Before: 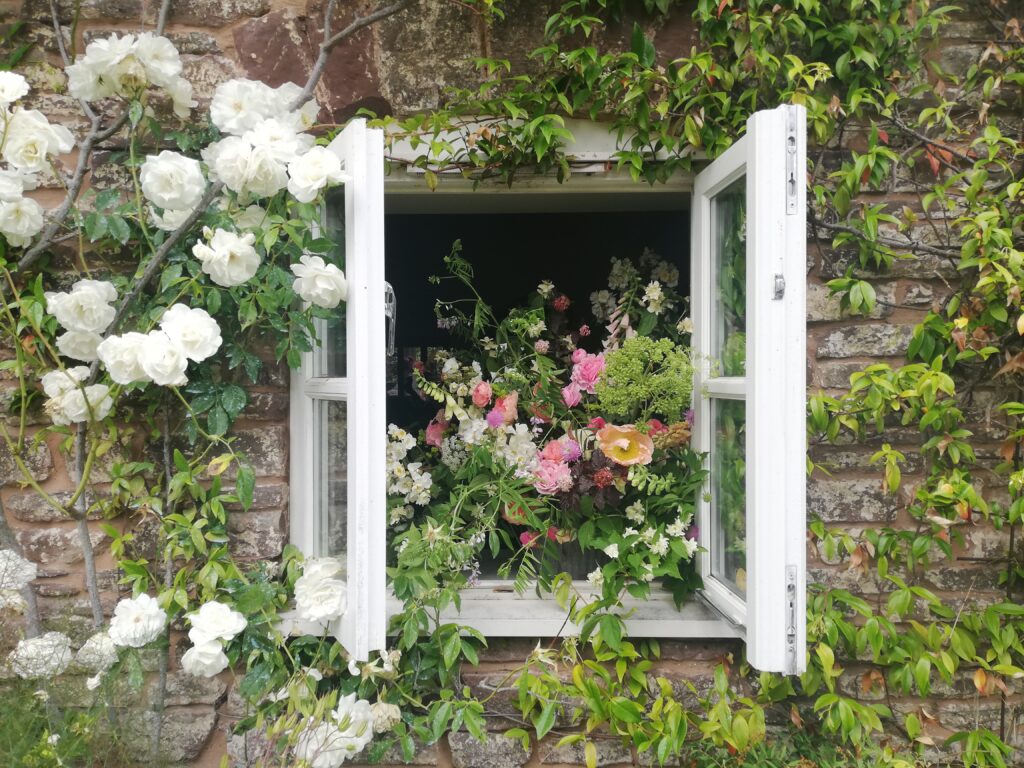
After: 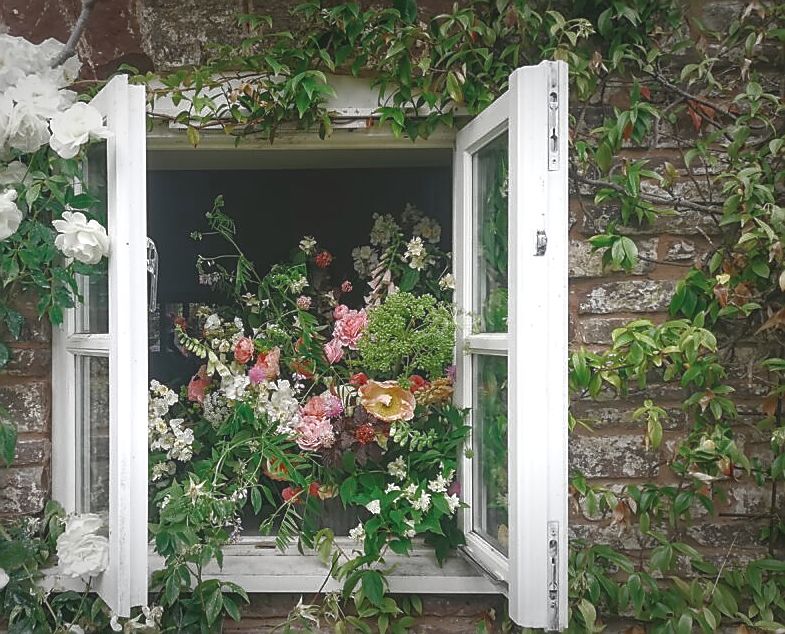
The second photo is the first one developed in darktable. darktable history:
local contrast: on, module defaults
contrast brightness saturation: contrast -0.279
crop: left 23.321%, top 5.842%, bottom 11.526%
sharpen: radius 1.366, amount 1.262, threshold 0.811
color zones: curves: ch0 [(0, 0.5) (0.125, 0.4) (0.25, 0.5) (0.375, 0.4) (0.5, 0.4) (0.625, 0.6) (0.75, 0.6) (0.875, 0.5)]; ch1 [(0, 0.35) (0.125, 0.45) (0.25, 0.35) (0.375, 0.35) (0.5, 0.35) (0.625, 0.35) (0.75, 0.45) (0.875, 0.35)]; ch2 [(0, 0.6) (0.125, 0.5) (0.25, 0.5) (0.375, 0.6) (0.5, 0.6) (0.625, 0.5) (0.75, 0.5) (0.875, 0.5)]
tone equalizer: -8 EV 0 EV, -7 EV -0.001 EV, -6 EV 0.005 EV, -5 EV -0.069 EV, -4 EV -0.111 EV, -3 EV -0.187 EV, -2 EV 0.229 EV, -1 EV 0.723 EV, +0 EV 0.506 EV, edges refinement/feathering 500, mask exposure compensation -1.57 EV, preserve details no
color balance rgb: power › hue 206.51°, perceptual saturation grading › global saturation -0.064%, perceptual saturation grading › highlights -16.966%, perceptual saturation grading › mid-tones 33.059%, perceptual saturation grading › shadows 50.572%
vignetting: fall-off start 70.27%, brightness -0.412, saturation -0.296, center (-0.123, -0.007), width/height ratio 1.334
